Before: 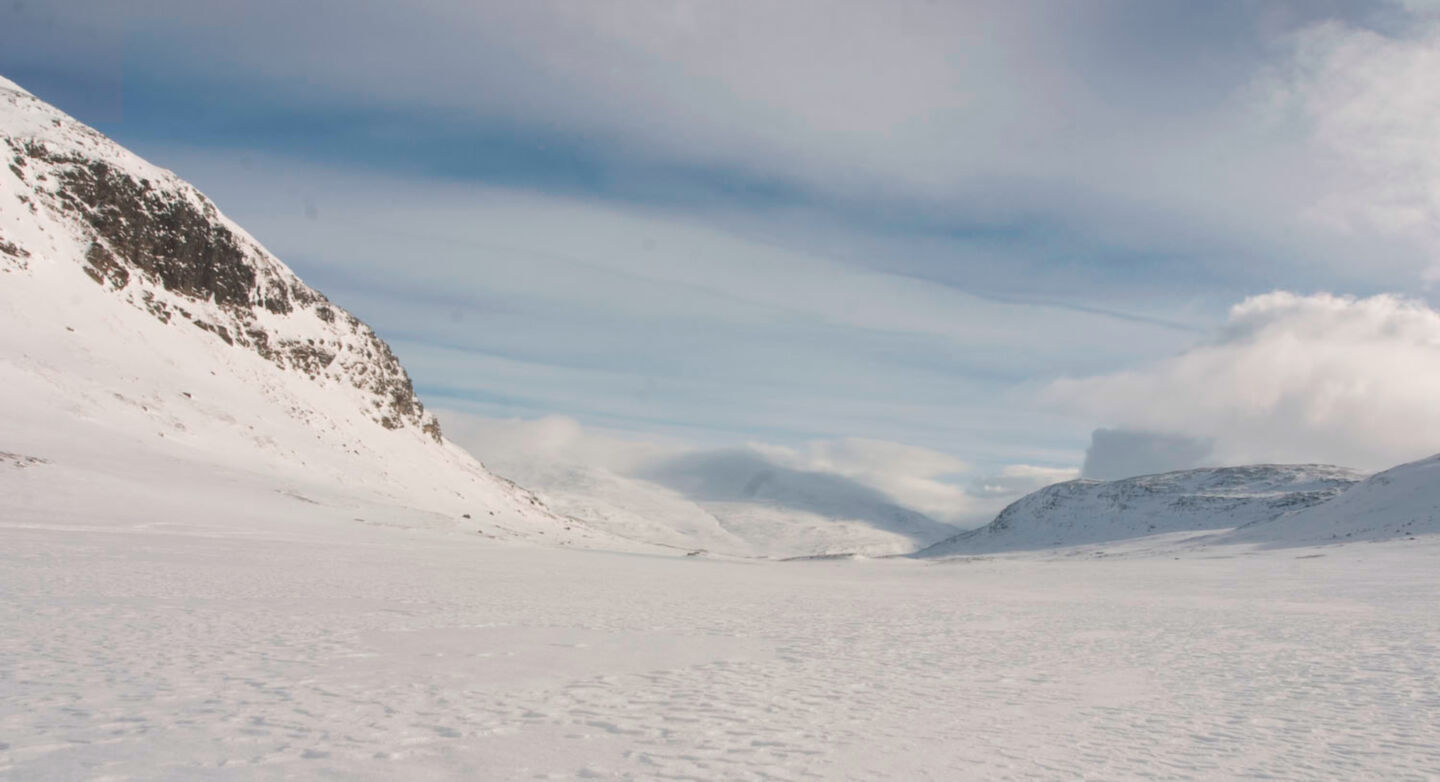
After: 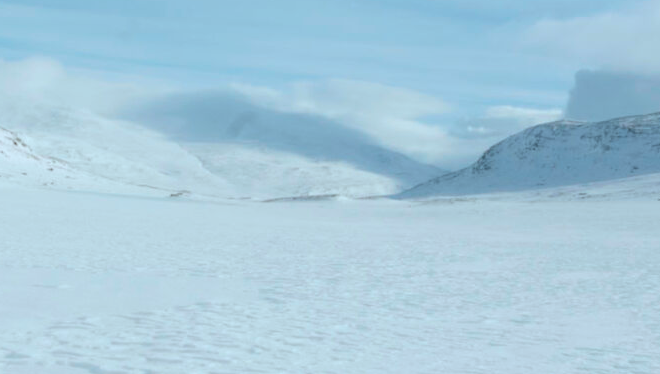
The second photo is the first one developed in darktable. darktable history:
crop: left 35.972%, top 45.992%, right 18.15%, bottom 6.058%
color correction: highlights a* -11.65, highlights b* -15.86
shadows and highlights: shadows -23.45, highlights 44.86, soften with gaussian
